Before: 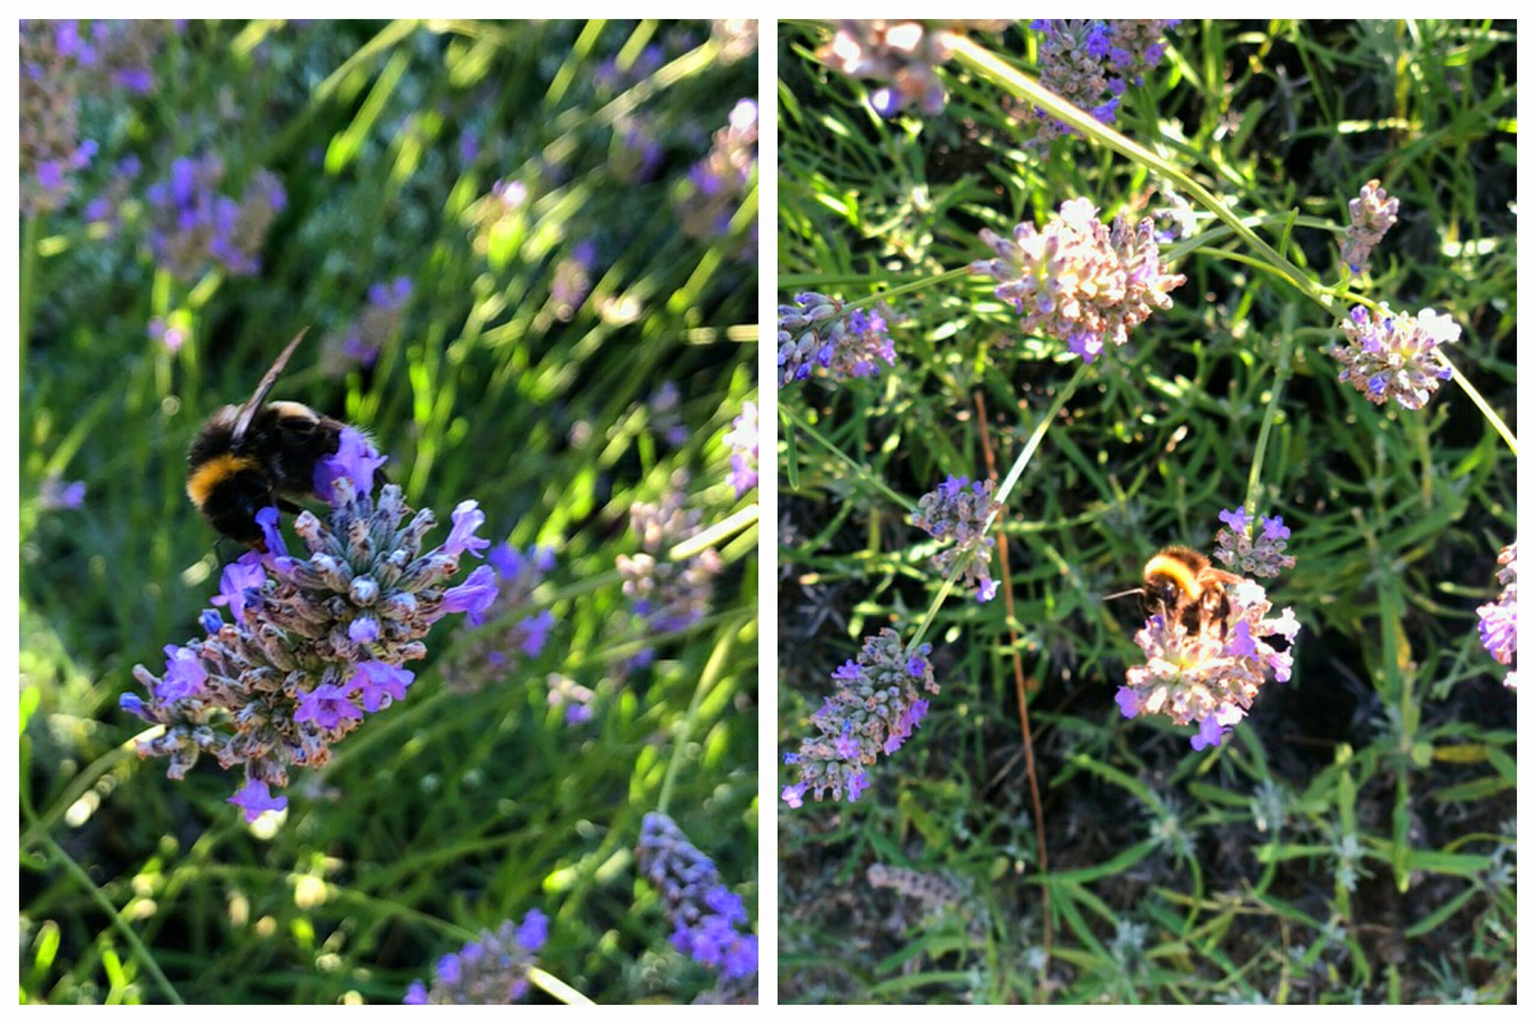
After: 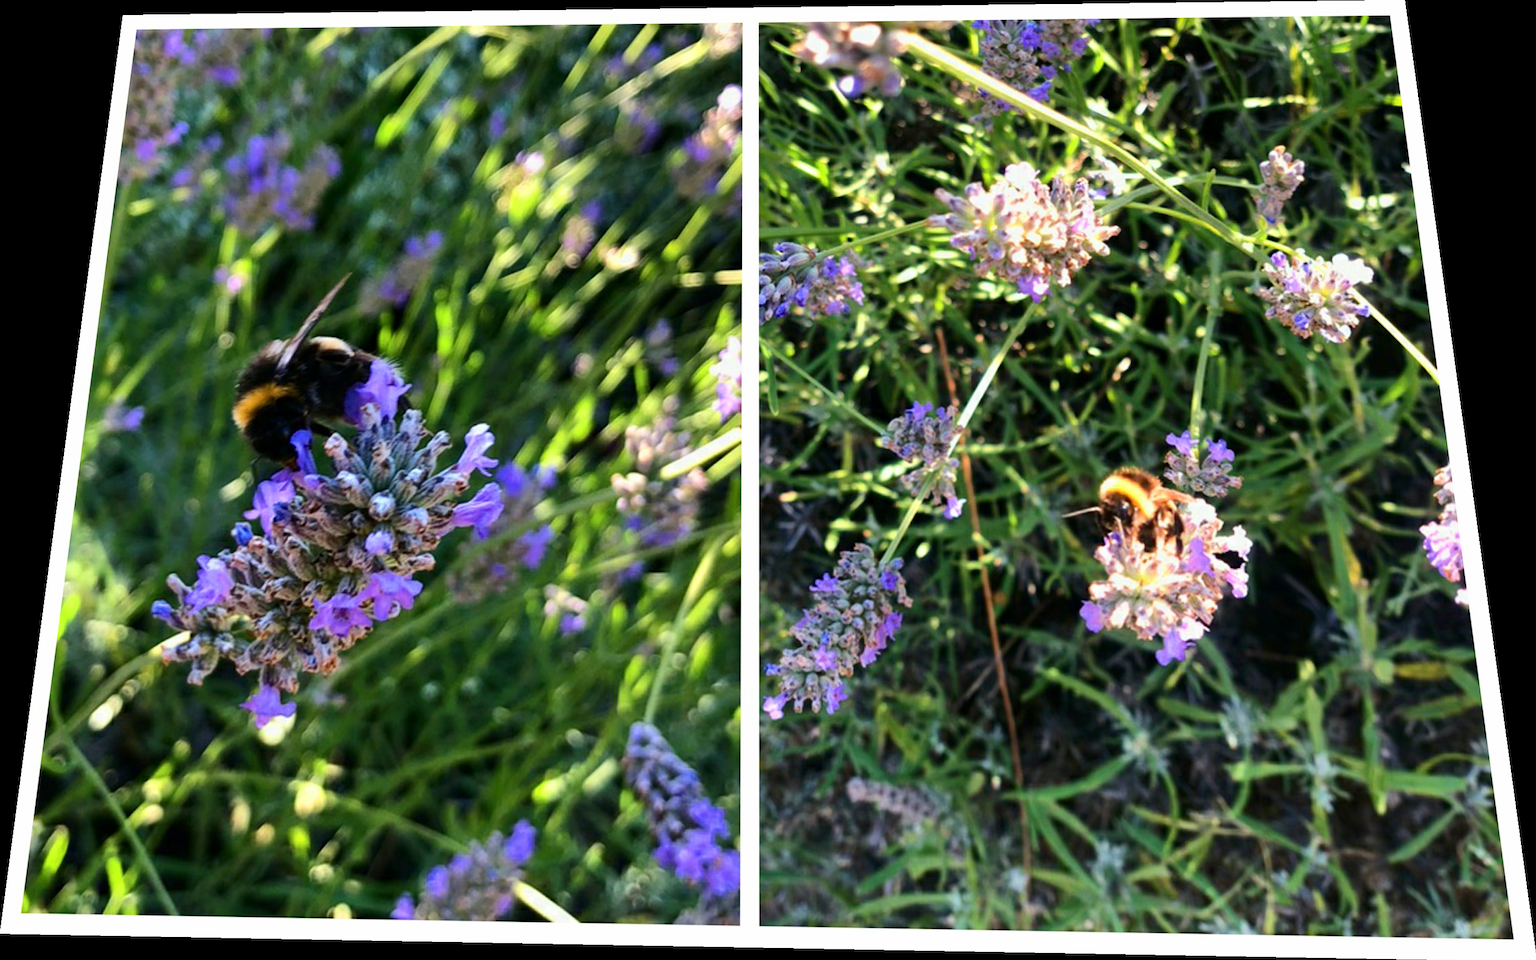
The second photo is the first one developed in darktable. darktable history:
rotate and perspective: rotation 0.128°, lens shift (vertical) -0.181, lens shift (horizontal) -0.044, shear 0.001, automatic cropping off
contrast brightness saturation: contrast 0.14
